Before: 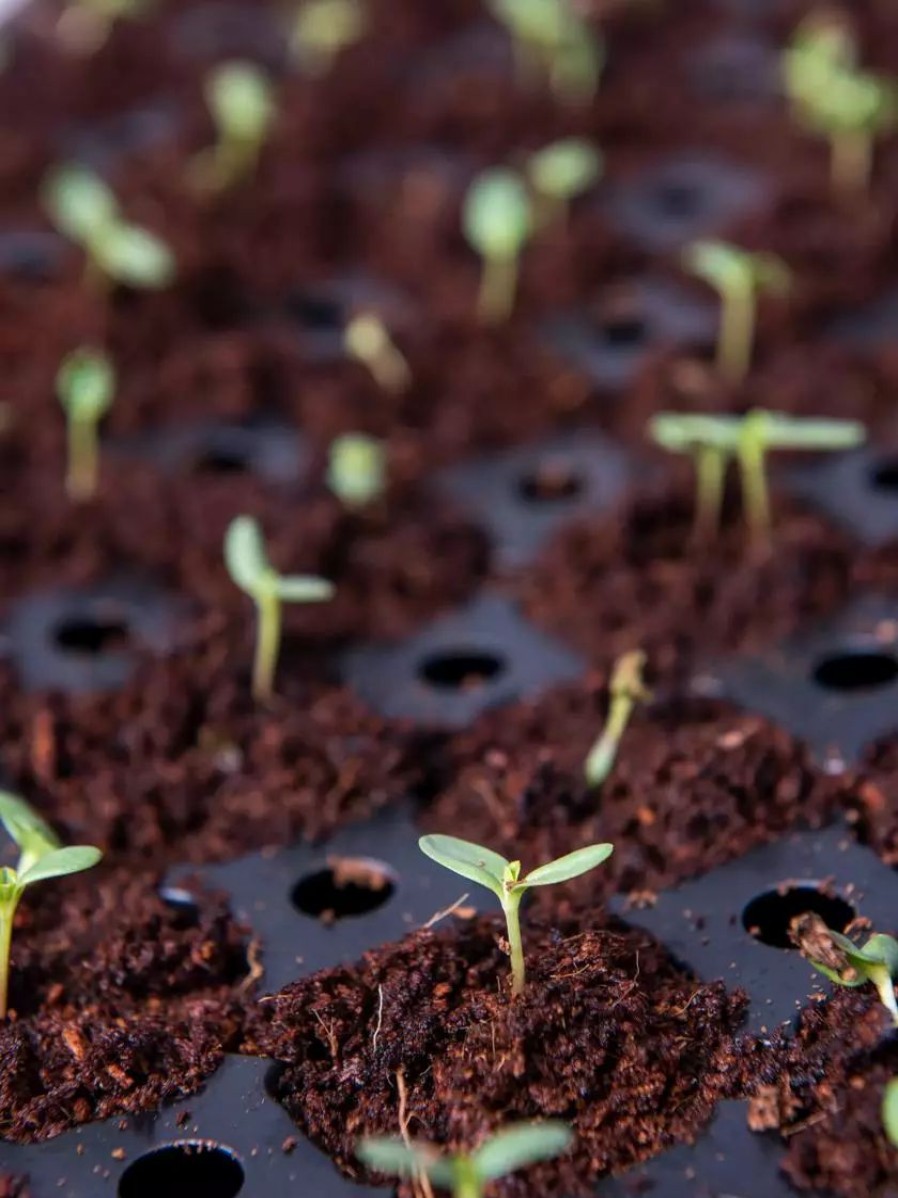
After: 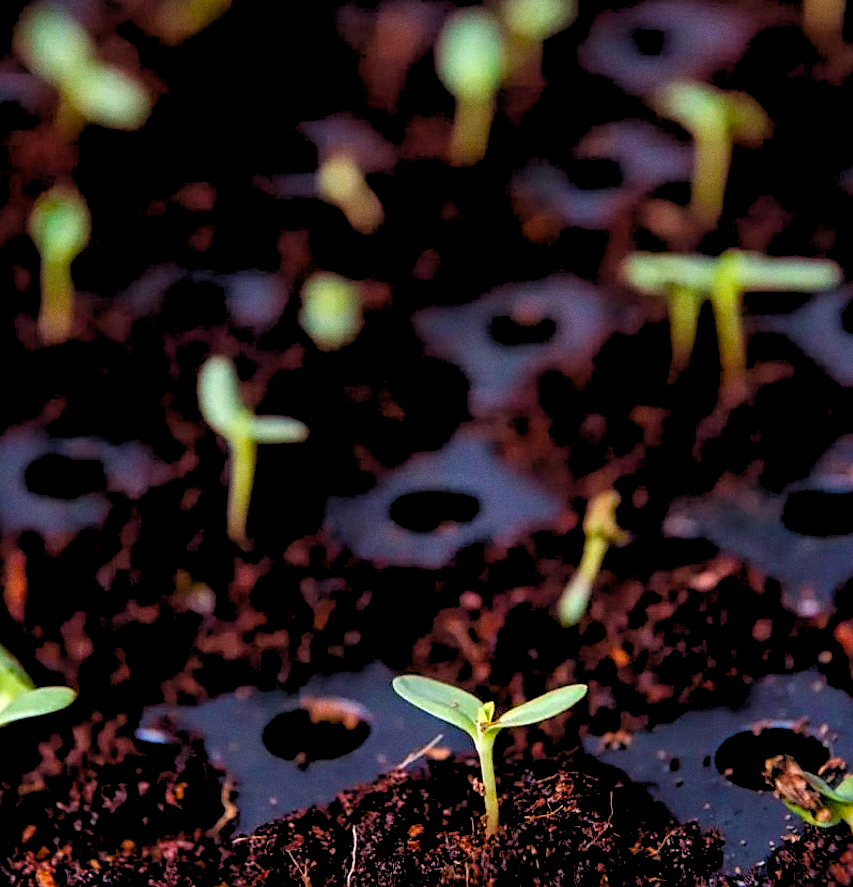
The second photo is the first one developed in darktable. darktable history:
crop and rotate: left 2.991%, top 13.302%, right 1.981%, bottom 12.636%
rgb levels: levels [[0.029, 0.461, 0.922], [0, 0.5, 1], [0, 0.5, 1]]
color balance rgb: perceptual saturation grading › global saturation 20%, perceptual saturation grading › highlights -25%, perceptual saturation grading › shadows 25%, global vibrance 50%
sharpen: on, module defaults
grain: on, module defaults
